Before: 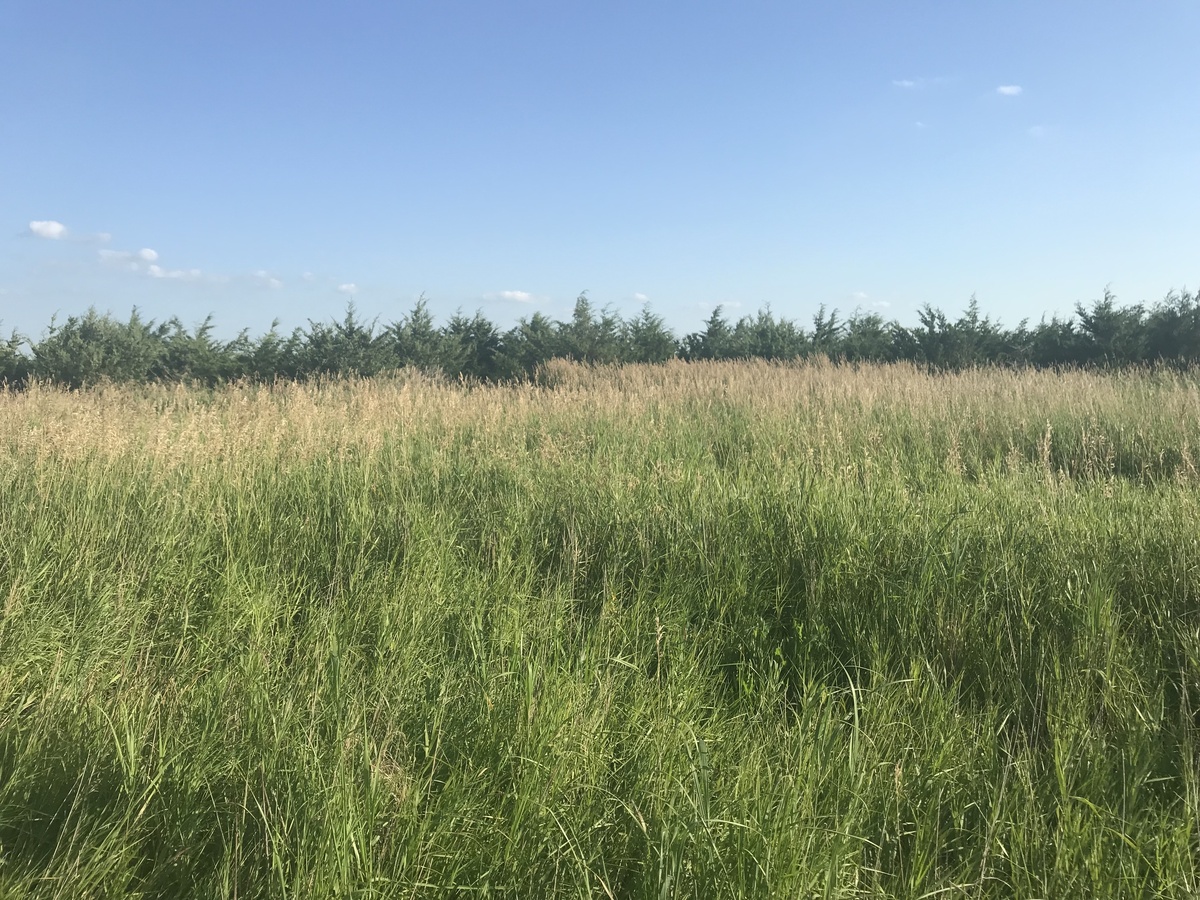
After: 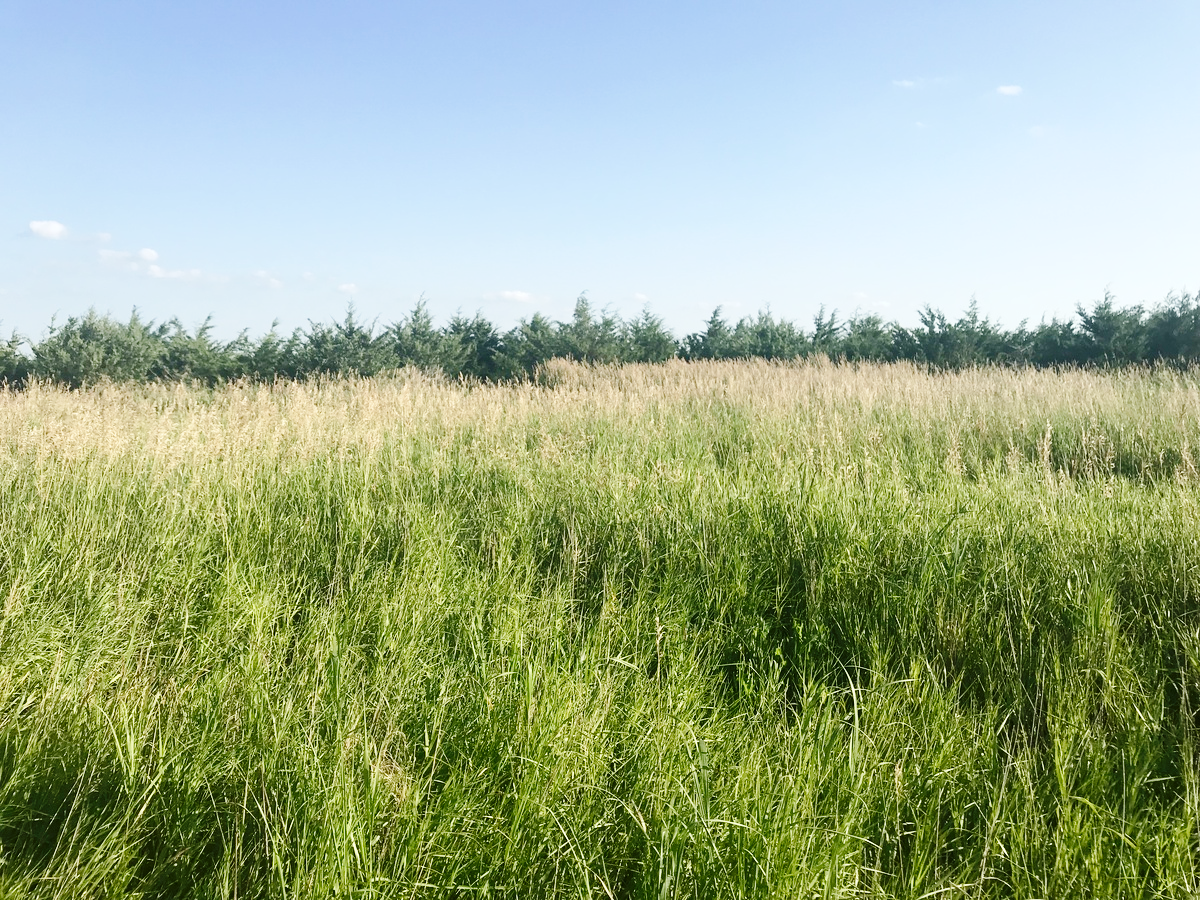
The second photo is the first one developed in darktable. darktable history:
exposure: black level correction 0.01, exposure 0.121 EV, compensate highlight preservation false
base curve: curves: ch0 [(0, 0) (0.036, 0.025) (0.121, 0.166) (0.206, 0.329) (0.605, 0.79) (1, 1)], exposure shift 0.581, preserve colors none
